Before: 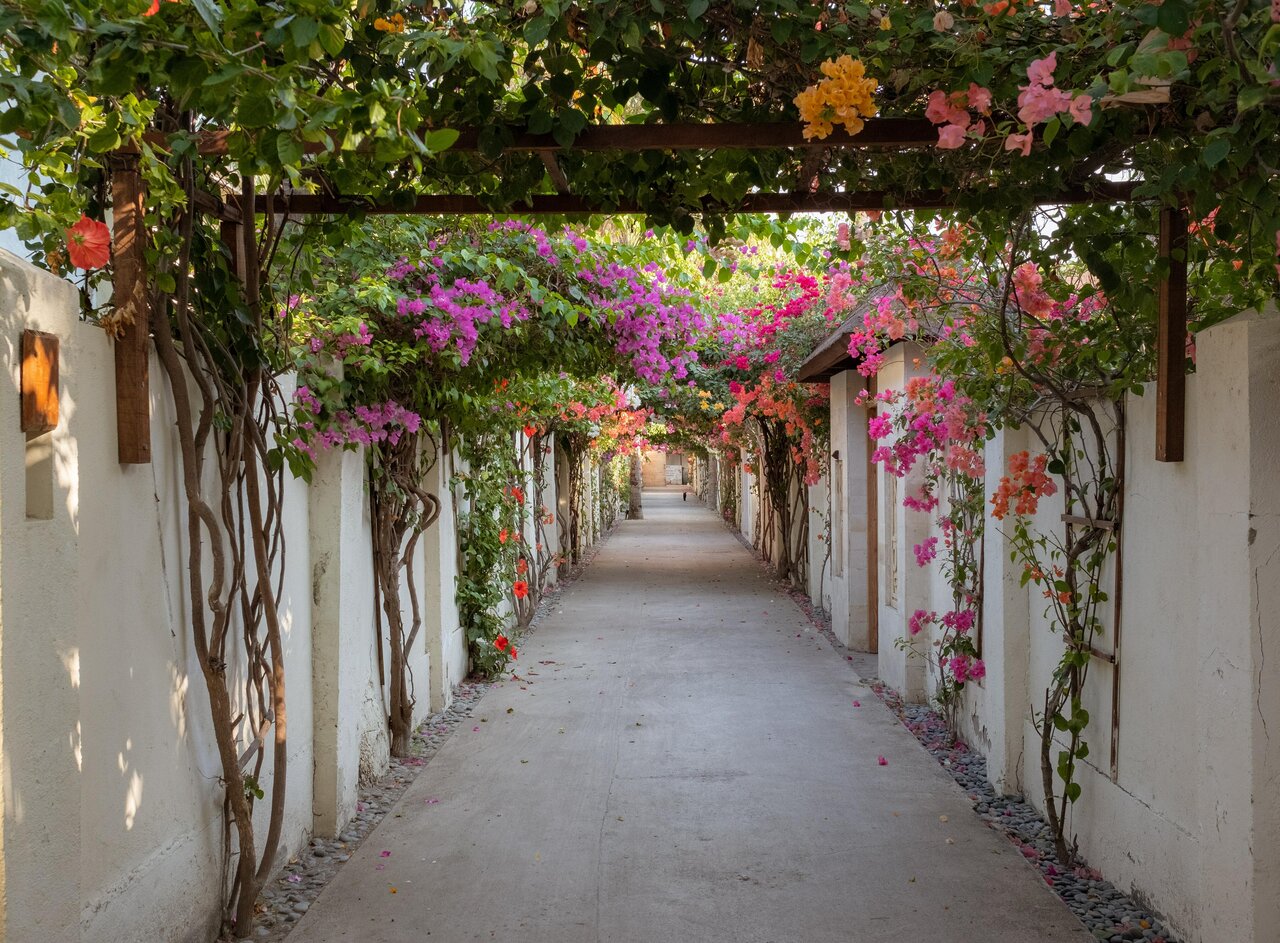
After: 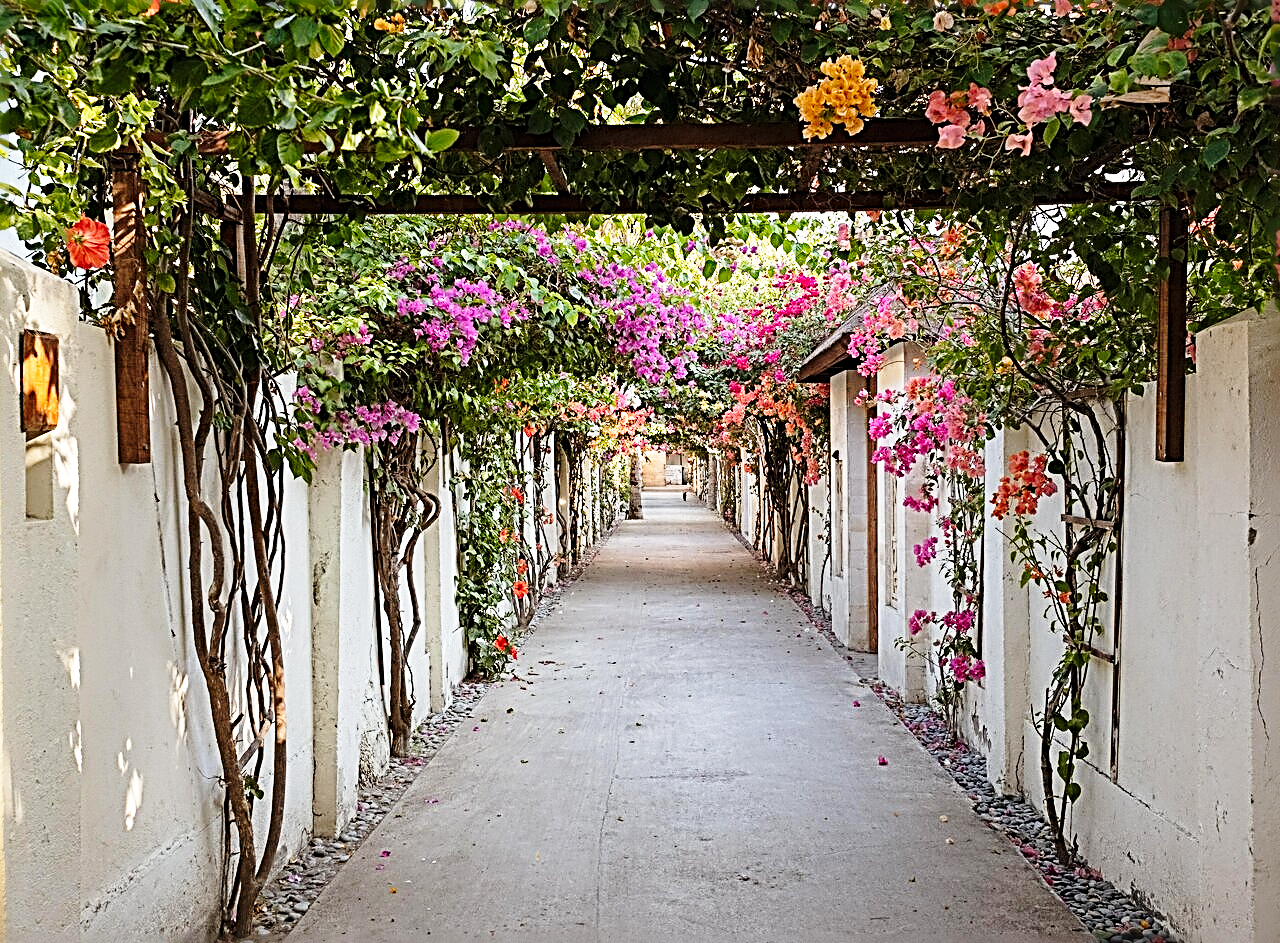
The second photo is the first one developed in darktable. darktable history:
sharpen: radius 3.201, amount 1.718
base curve: curves: ch0 [(0, 0) (0.028, 0.03) (0.121, 0.232) (0.46, 0.748) (0.859, 0.968) (1, 1)], preserve colors none
